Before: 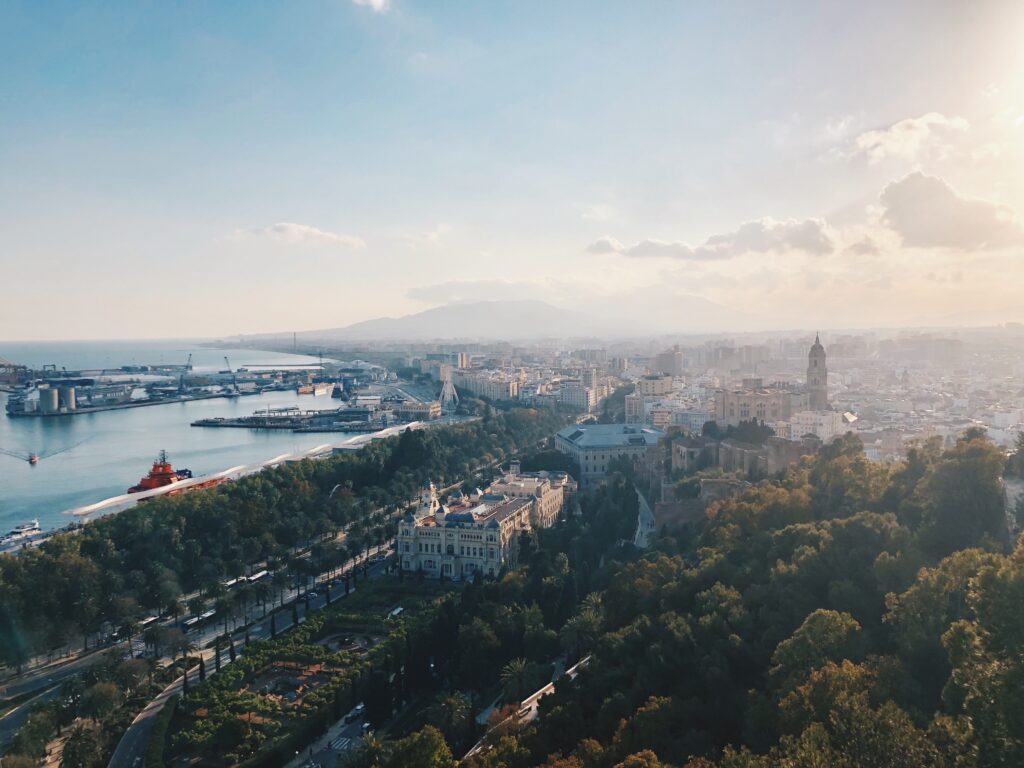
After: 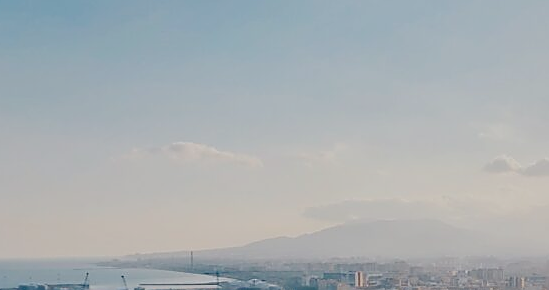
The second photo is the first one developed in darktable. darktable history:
local contrast: on, module defaults
color balance rgb: contrast -30%
white balance: emerald 1
sharpen: radius 1.4, amount 1.25, threshold 0.7
crop: left 10.121%, top 10.631%, right 36.218%, bottom 51.526%
